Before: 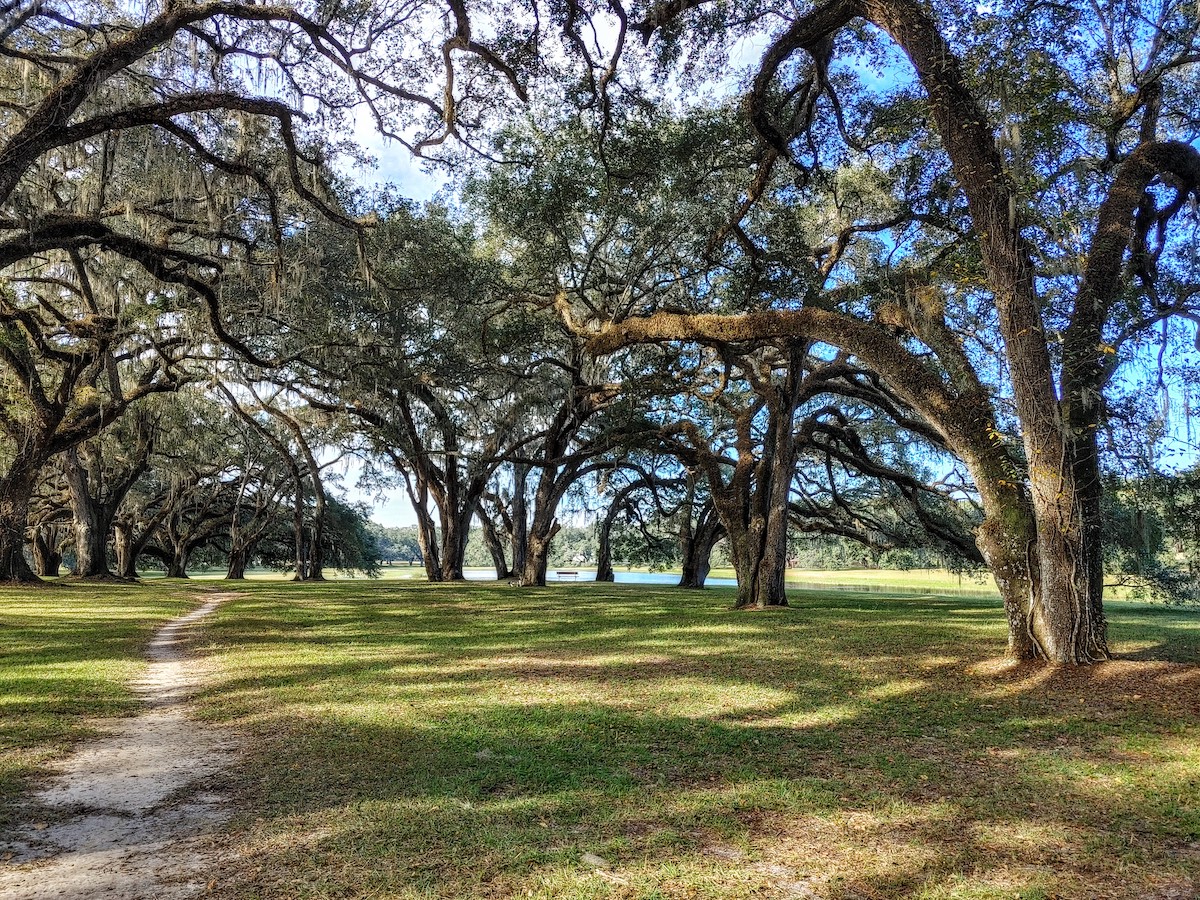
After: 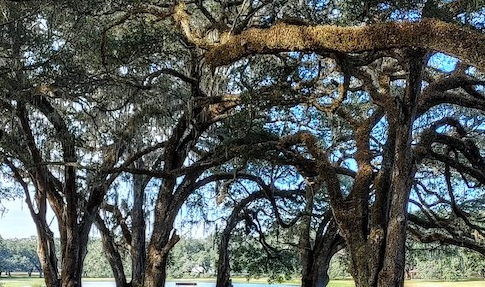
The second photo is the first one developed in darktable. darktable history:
crop: left 31.751%, top 32.172%, right 27.8%, bottom 35.83%
white balance: red 0.982, blue 1.018
